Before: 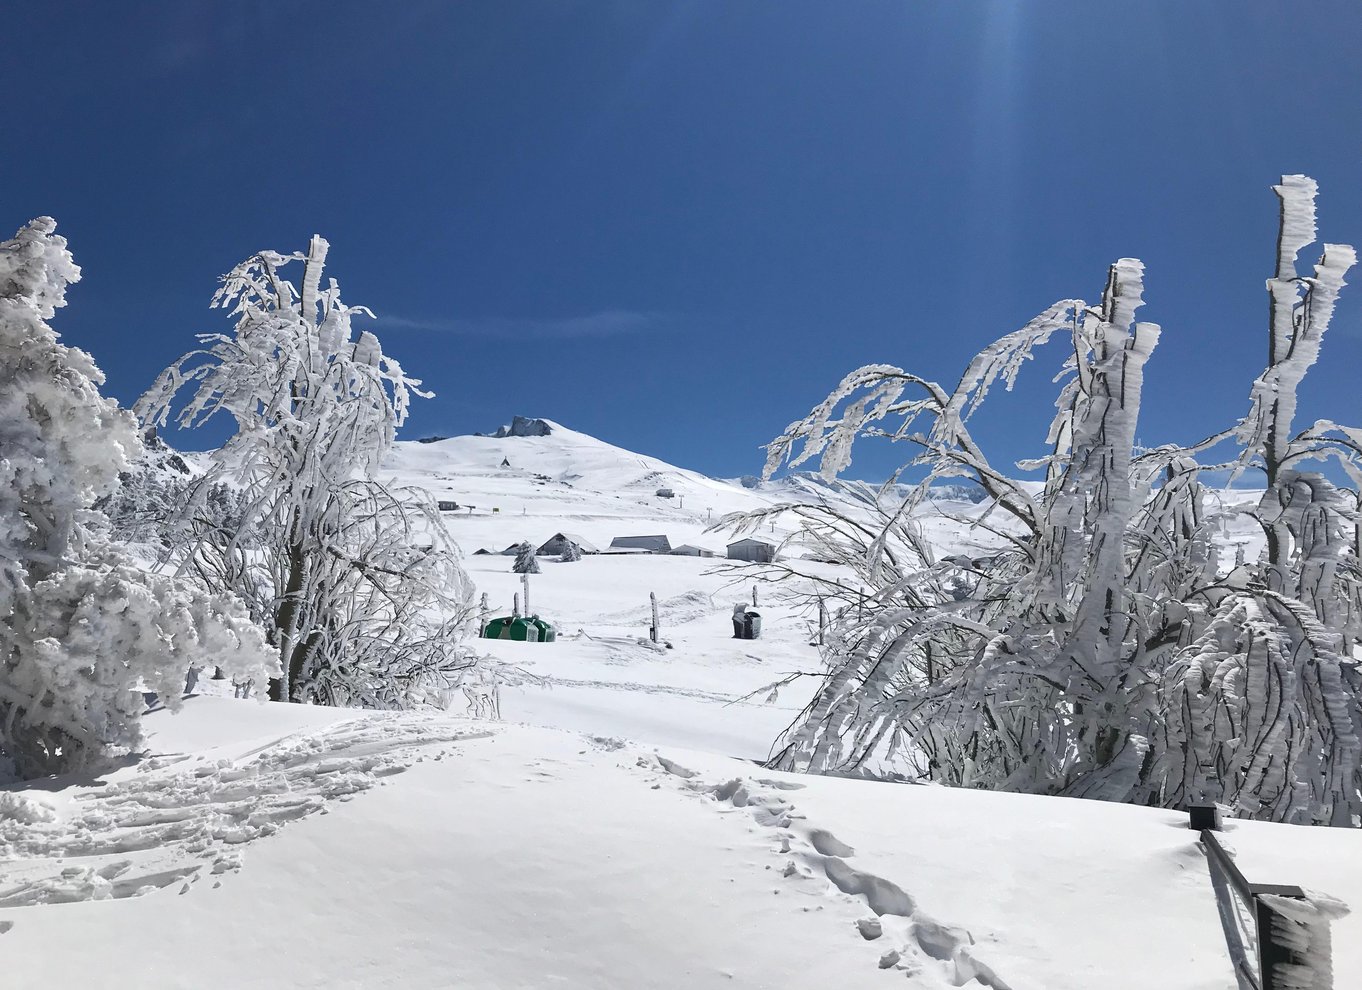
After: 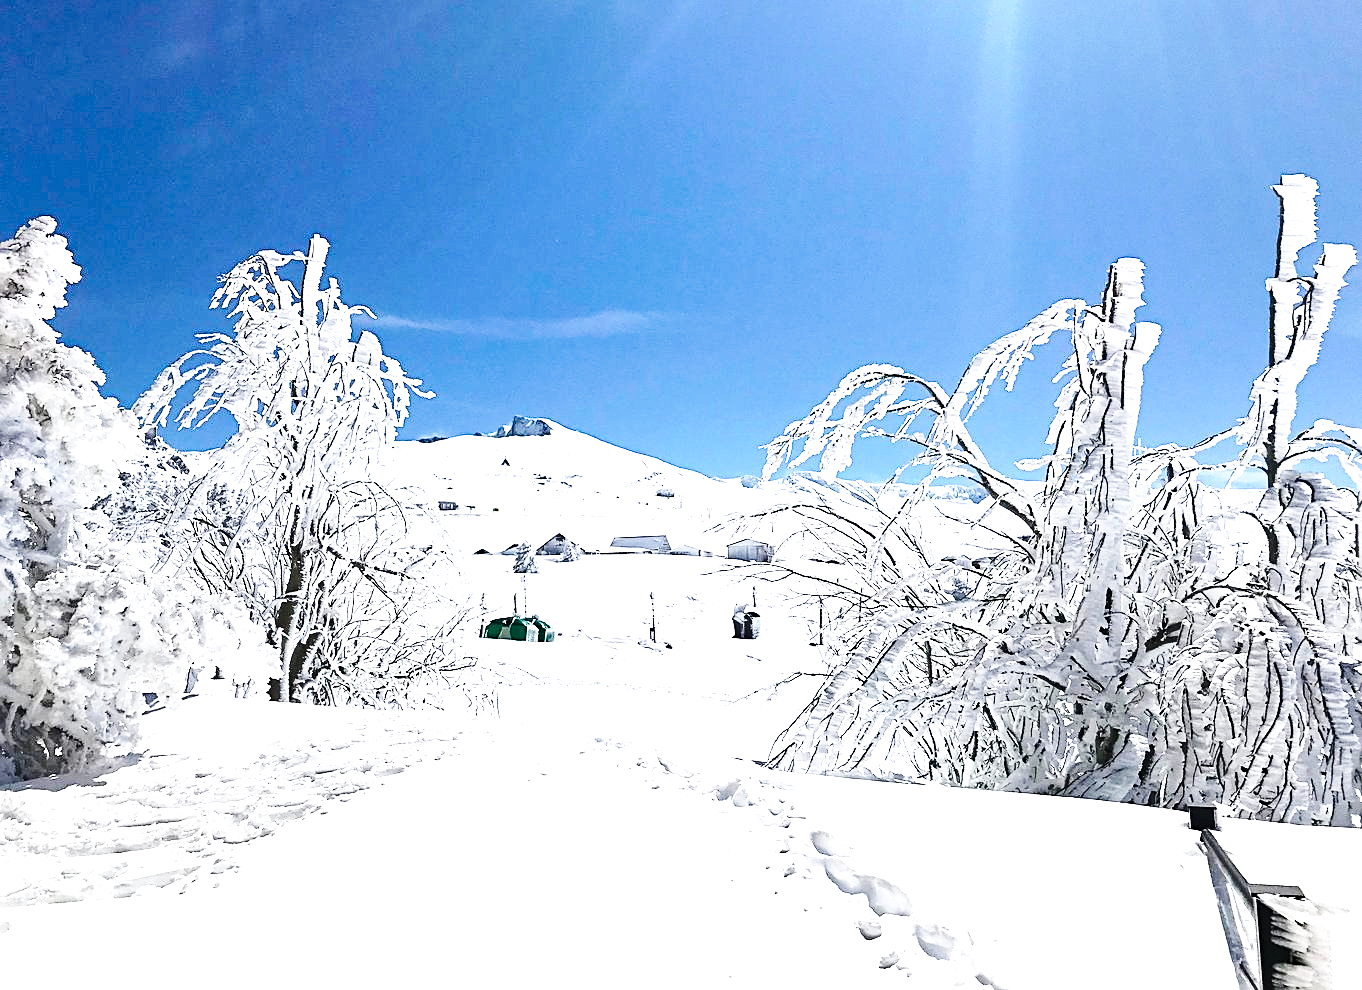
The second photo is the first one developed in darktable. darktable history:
exposure: black level correction 0, exposure 0.9 EV, compensate highlight preservation false
haze removal: compatibility mode true, adaptive false
tone equalizer: -8 EV -0.75 EV, -7 EV -0.7 EV, -6 EV -0.6 EV, -5 EV -0.4 EV, -3 EV 0.4 EV, -2 EV 0.6 EV, -1 EV 0.7 EV, +0 EV 0.75 EV, edges refinement/feathering 500, mask exposure compensation -1.57 EV, preserve details no
base curve: curves: ch0 [(0, 0) (0.036, 0.025) (0.121, 0.166) (0.206, 0.329) (0.605, 0.79) (1, 1)], preserve colors none
sharpen: on, module defaults
